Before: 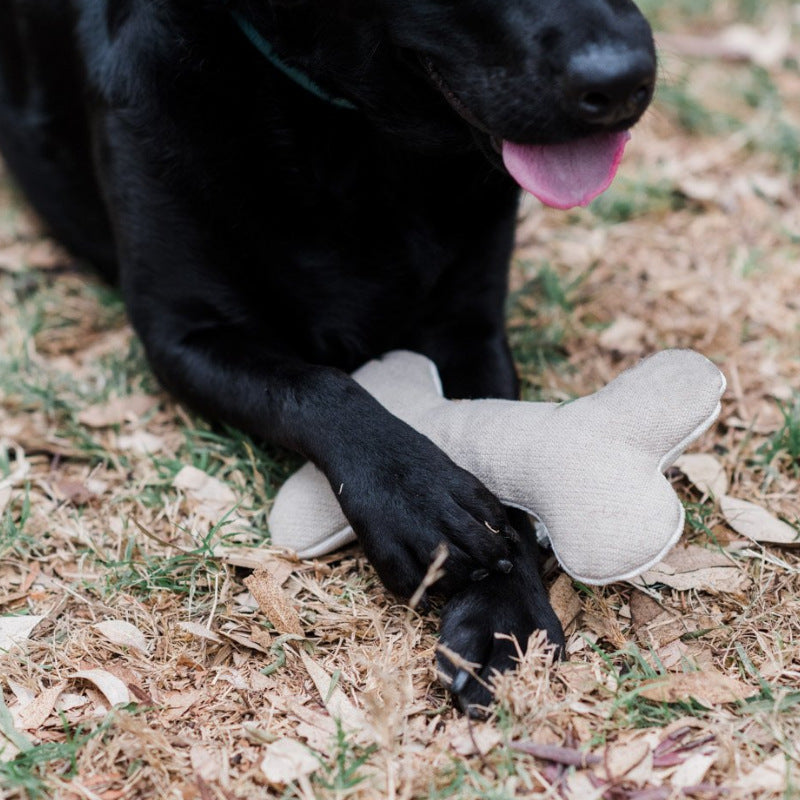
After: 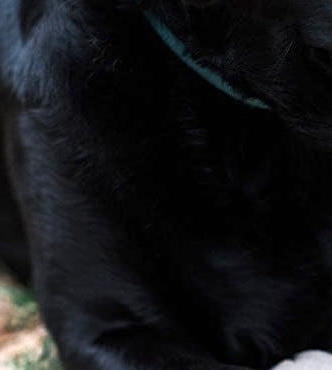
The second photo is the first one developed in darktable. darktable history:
crop and rotate: left 10.953%, top 0.066%, right 47.479%, bottom 53.608%
exposure: black level correction 0, exposure 0.889 EV, compensate exposure bias true, compensate highlight preservation false
sharpen: on, module defaults
